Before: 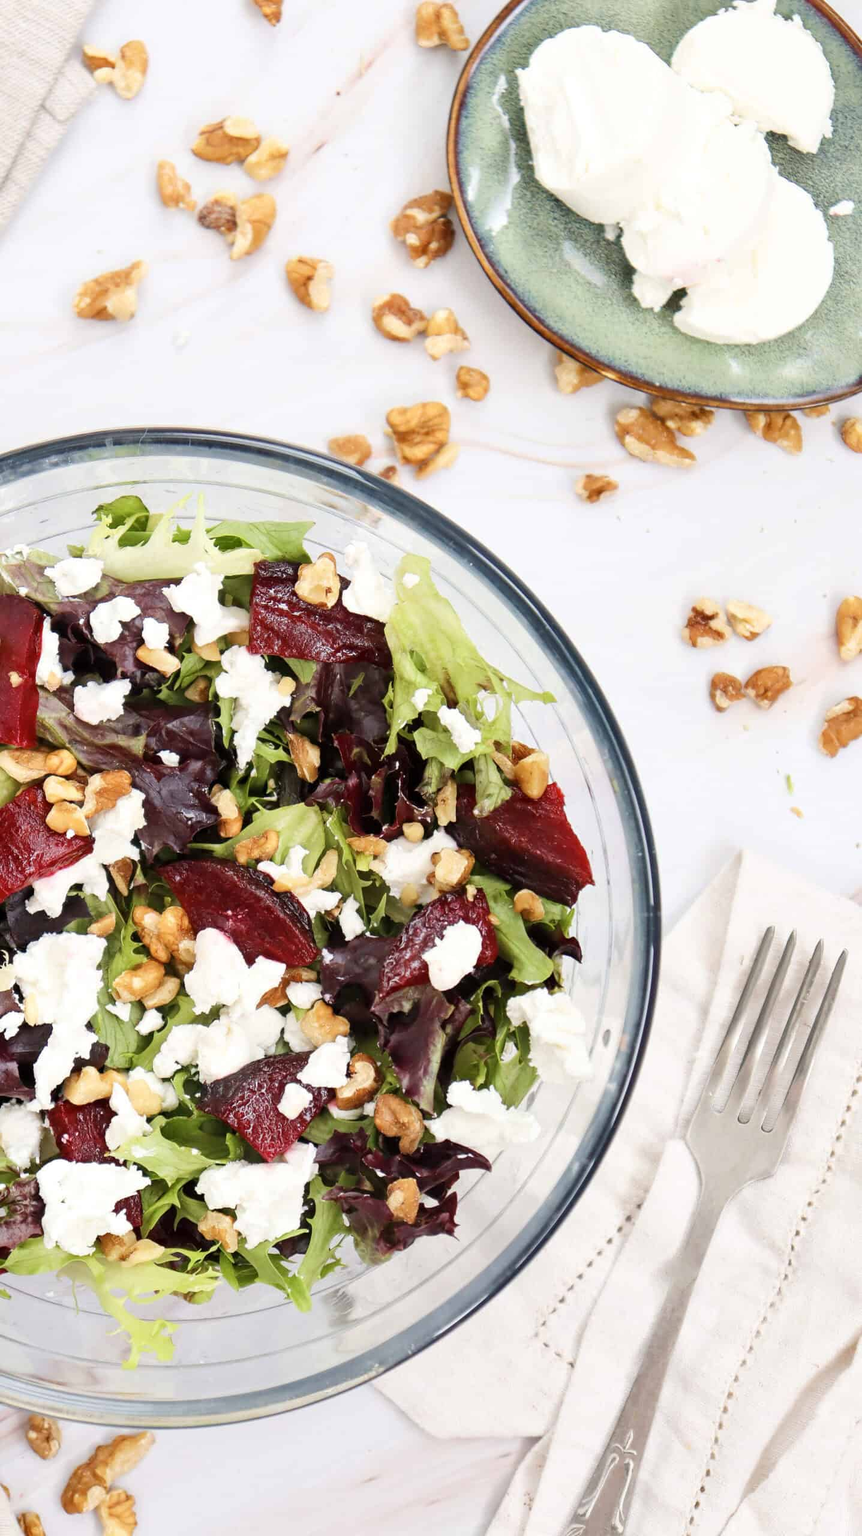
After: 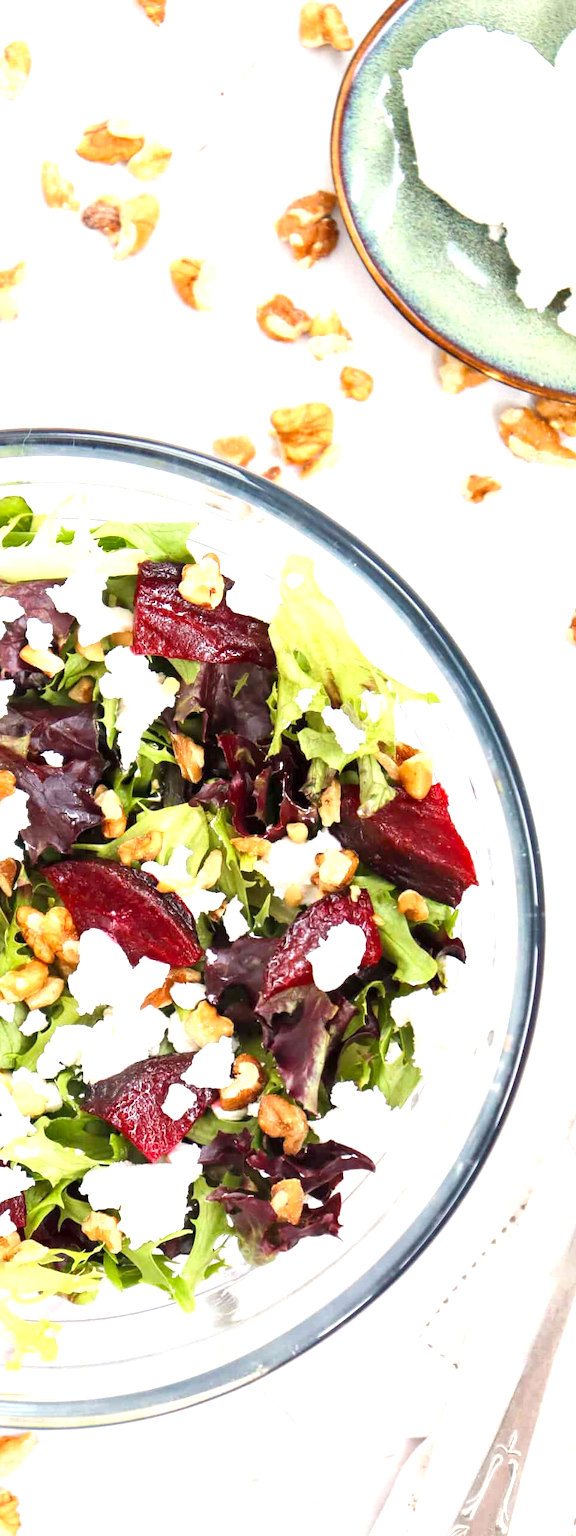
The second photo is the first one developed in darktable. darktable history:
crop and rotate: left 13.504%, right 19.639%
exposure: exposure 0.771 EV, compensate highlight preservation false
